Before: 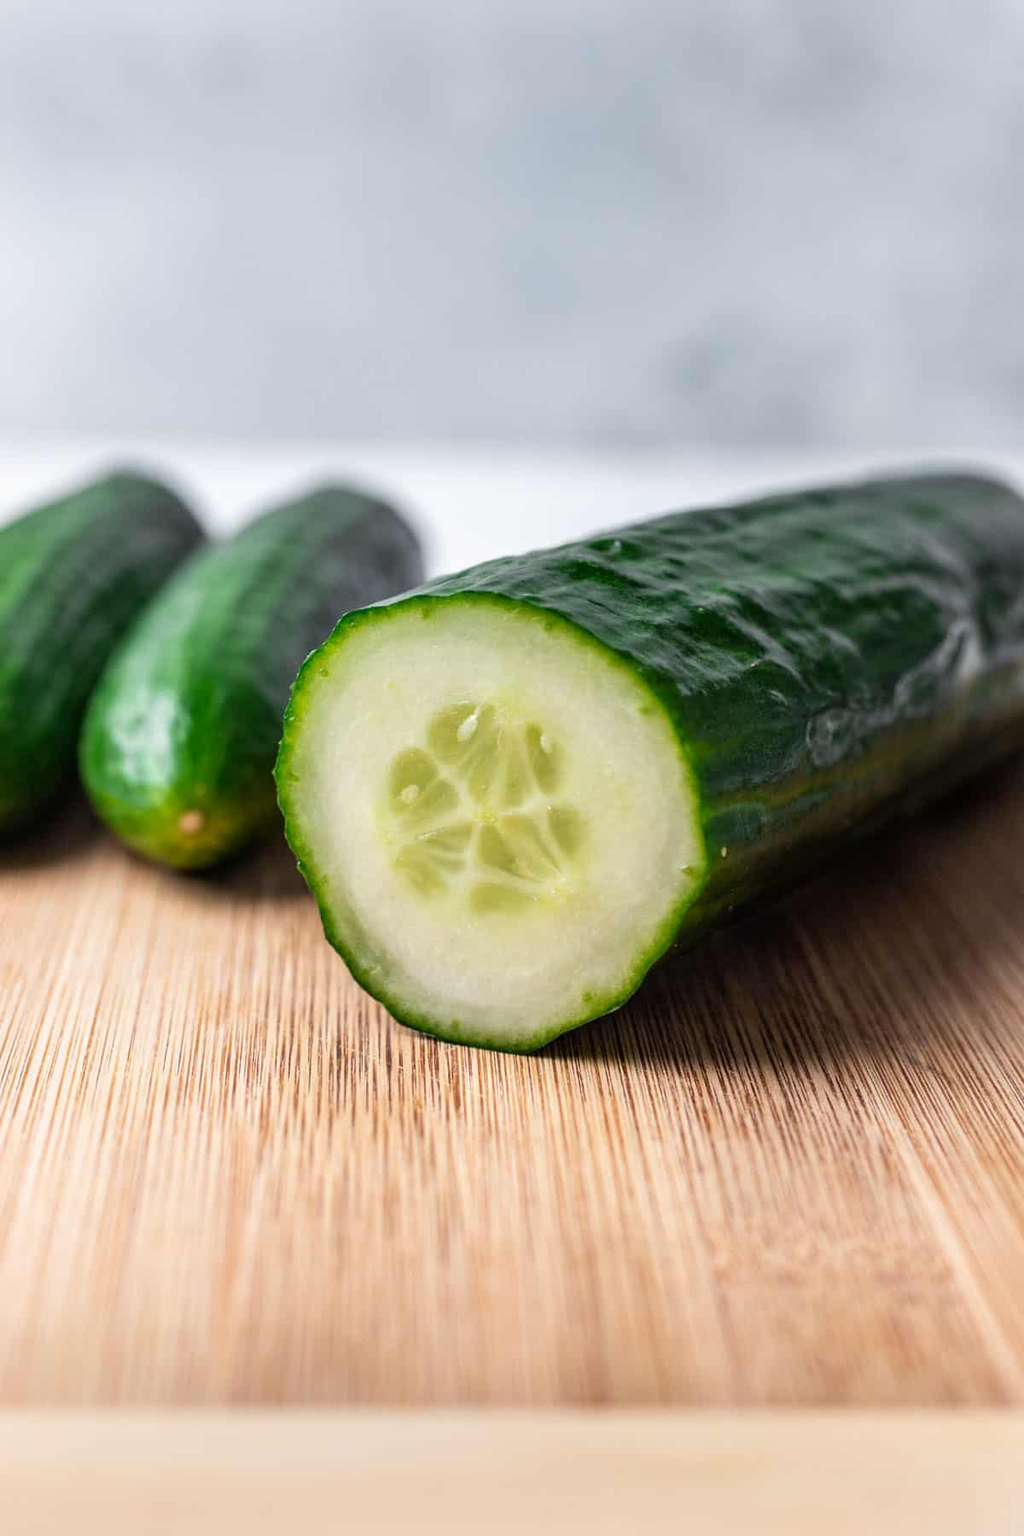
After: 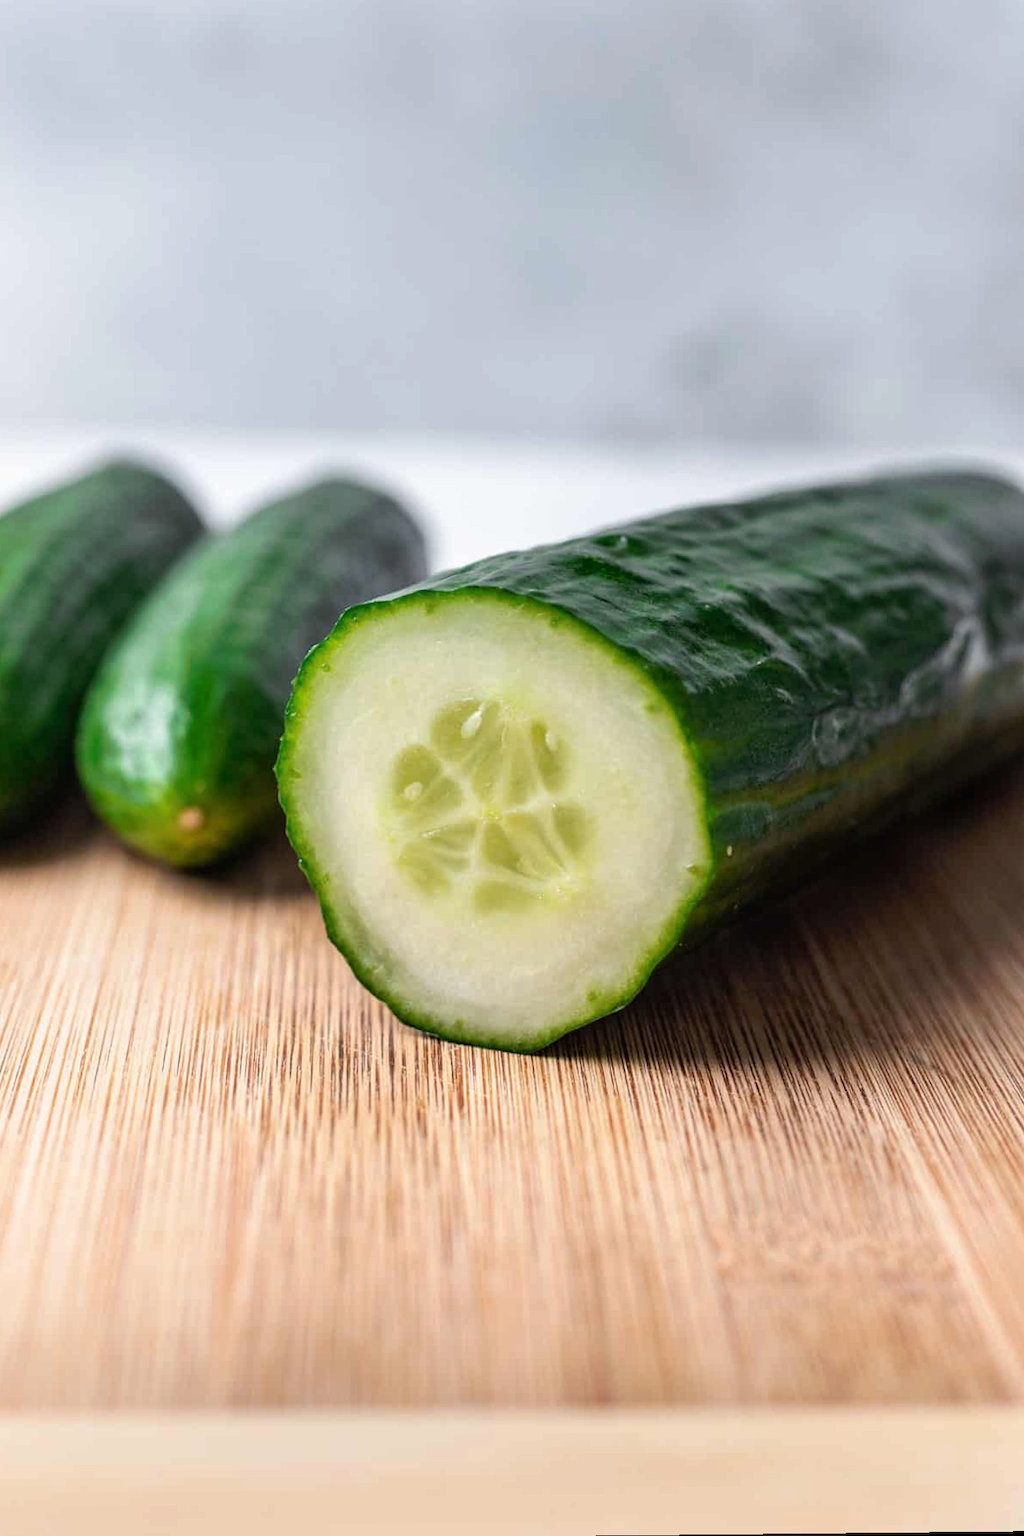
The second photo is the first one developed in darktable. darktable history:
rotate and perspective: rotation 0.174°, lens shift (vertical) 0.013, lens shift (horizontal) 0.019, shear 0.001, automatic cropping original format, crop left 0.007, crop right 0.991, crop top 0.016, crop bottom 0.997
tone curve: curves: ch0 [(0, 0) (0.003, 0.013) (0.011, 0.017) (0.025, 0.028) (0.044, 0.049) (0.069, 0.07) (0.1, 0.103) (0.136, 0.143) (0.177, 0.186) (0.224, 0.232) (0.277, 0.282) (0.335, 0.333) (0.399, 0.405) (0.468, 0.477) (0.543, 0.54) (0.623, 0.627) (0.709, 0.709) (0.801, 0.798) (0.898, 0.902) (1, 1)], preserve colors none
